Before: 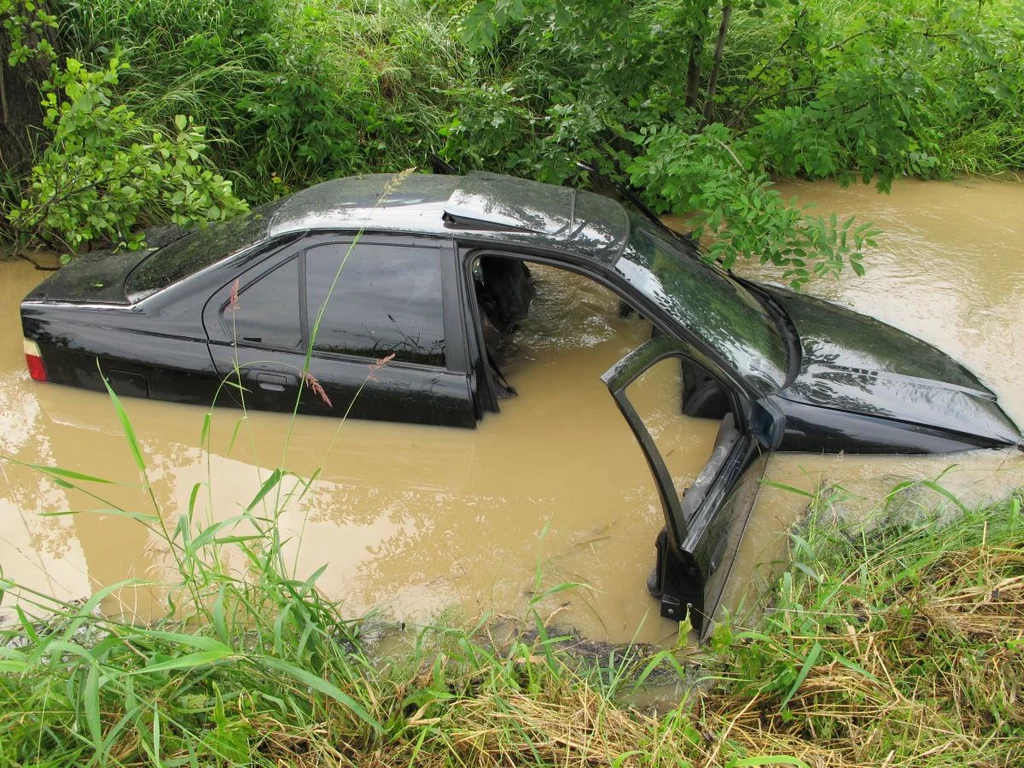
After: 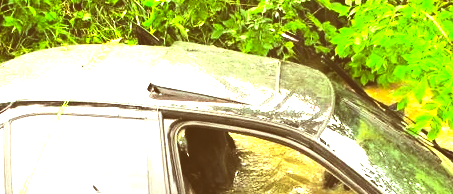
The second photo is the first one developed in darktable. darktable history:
exposure: black level correction -0.04, exposure 0.062 EV, compensate highlight preservation false
color balance rgb: shadows lift › luminance -20.257%, perceptual saturation grading › global saturation 31.006%, perceptual brilliance grading › global brilliance 34.711%, perceptual brilliance grading › highlights 49.513%, perceptual brilliance grading › mid-tones 59.628%, perceptual brilliance grading › shadows 34.987%
color correction: highlights a* 1.01, highlights b* 23.89, shadows a* 15.19, shadows b* 24.88
crop: left 28.856%, top 16.84%, right 26.815%, bottom 57.831%
contrast brightness saturation: contrast 0.222, brightness -0.191, saturation 0.236
